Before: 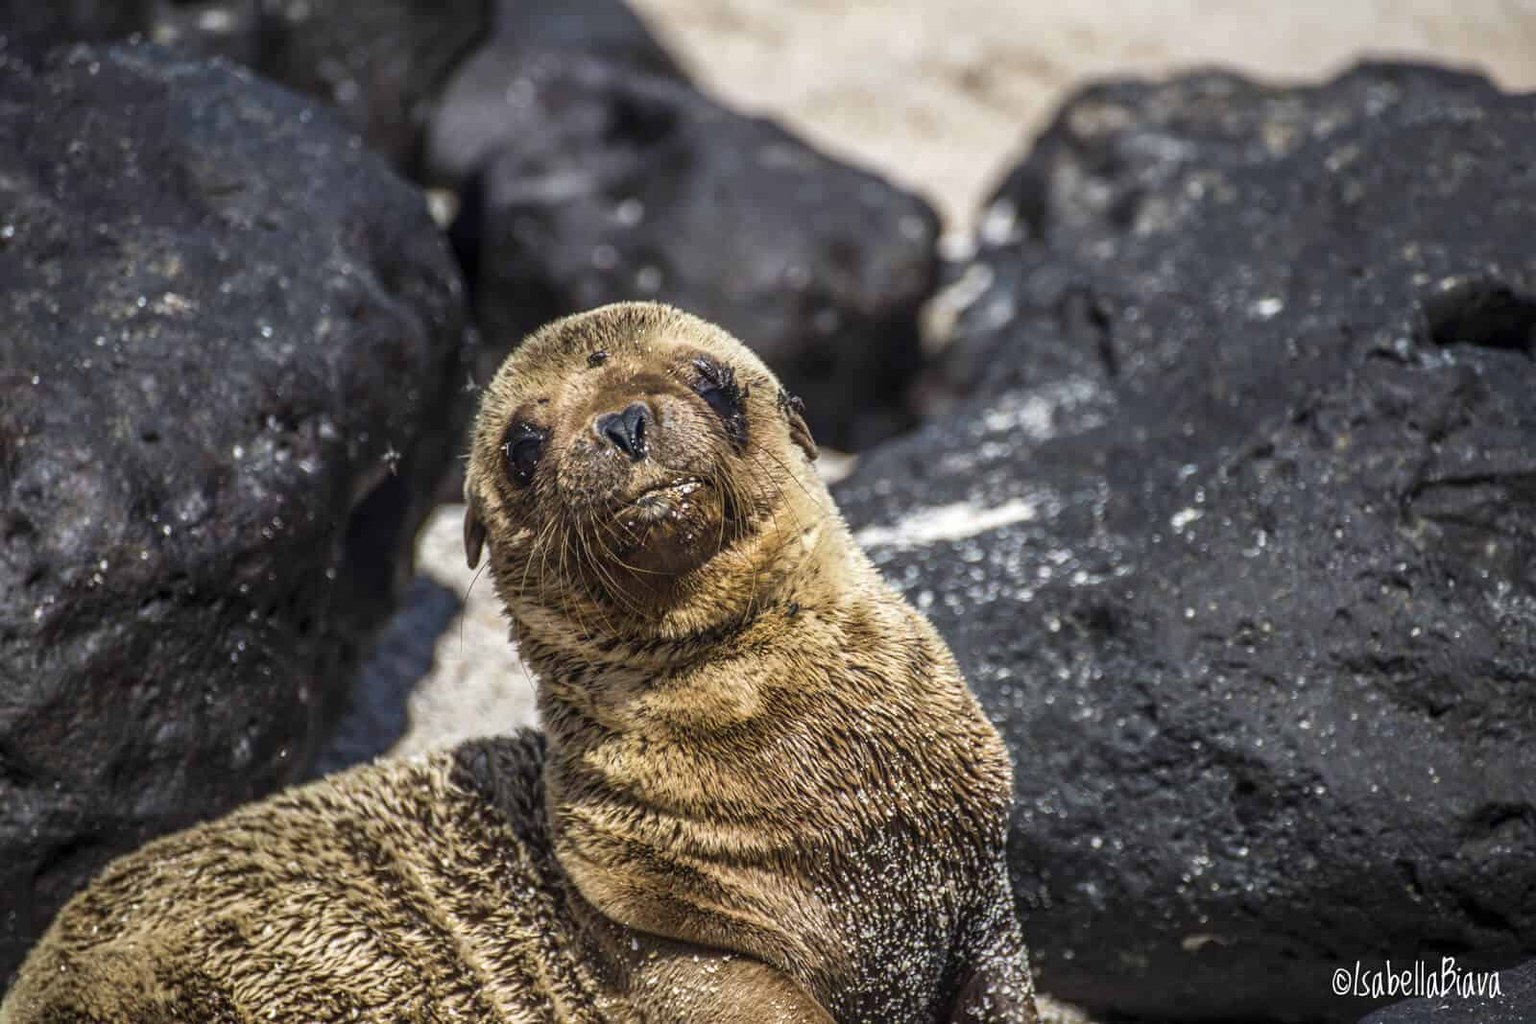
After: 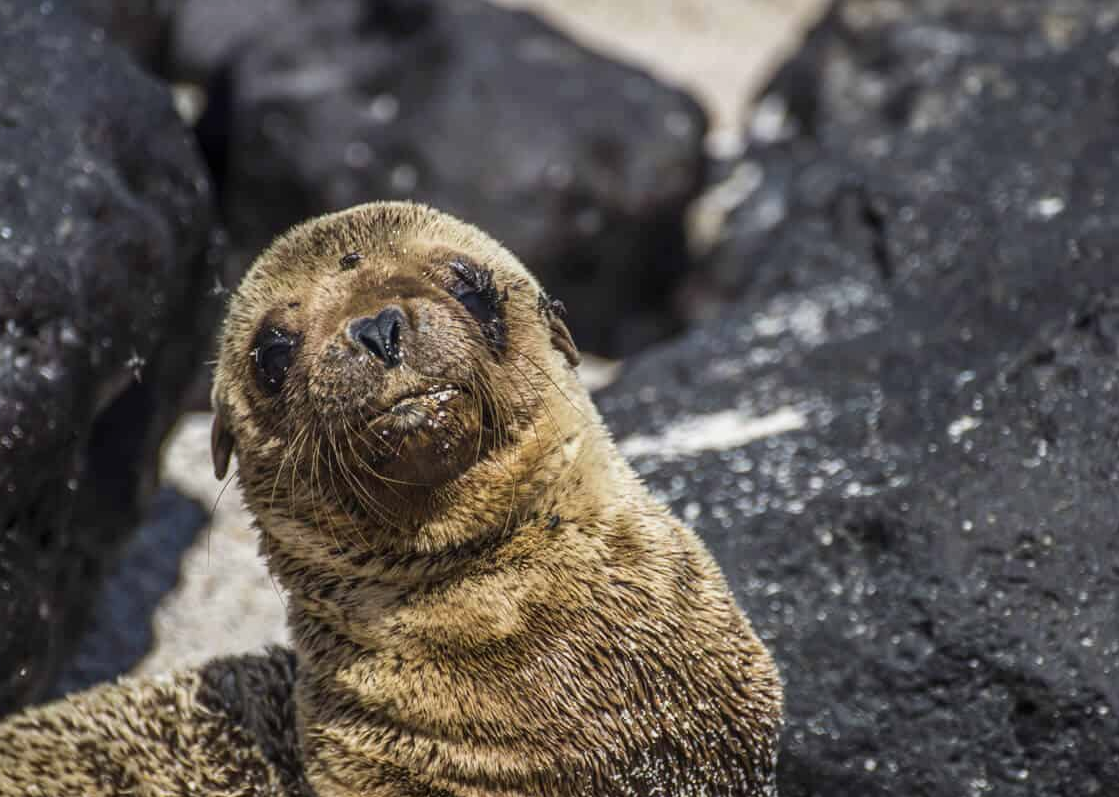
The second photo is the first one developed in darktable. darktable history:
crop and rotate: left 17.046%, top 10.659%, right 12.989%, bottom 14.553%
exposure: exposure -0.177 EV, compensate highlight preservation false
